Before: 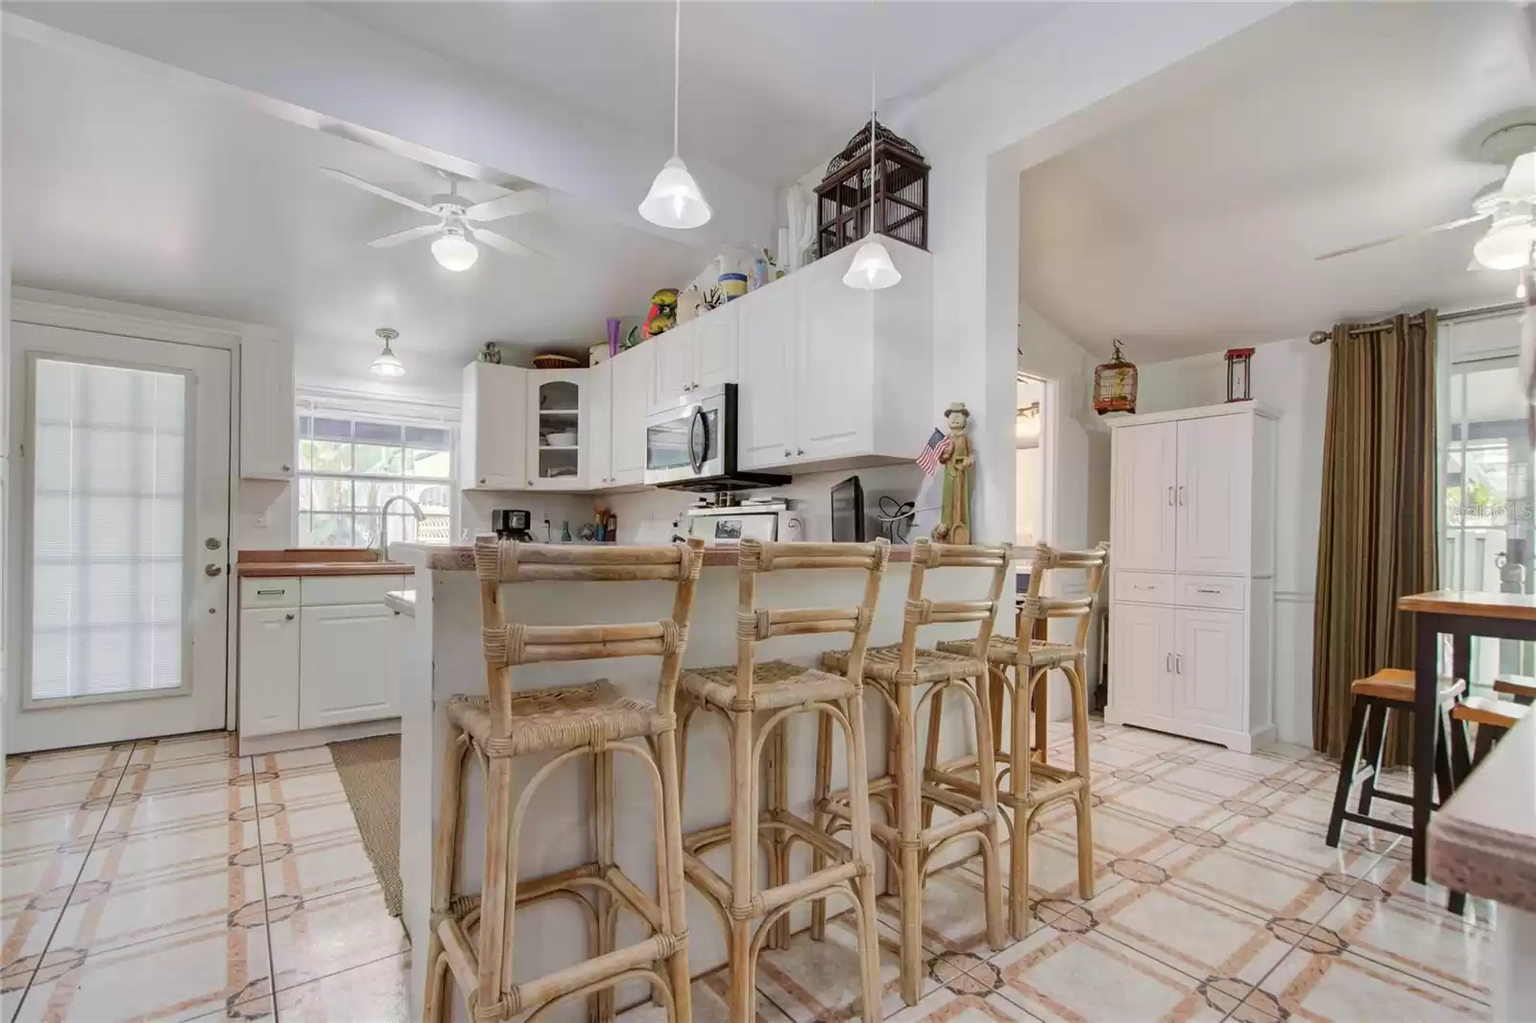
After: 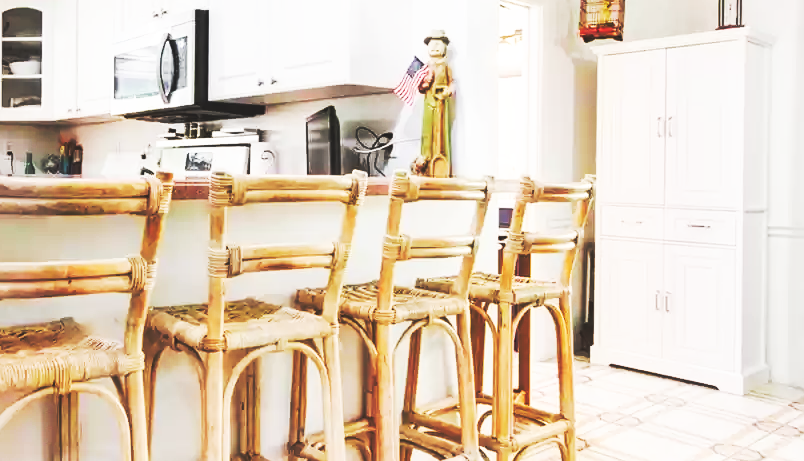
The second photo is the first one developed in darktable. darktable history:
base curve: curves: ch0 [(0, 0.015) (0.085, 0.116) (0.134, 0.298) (0.19, 0.545) (0.296, 0.764) (0.599, 0.982) (1, 1)], preserve colors none
crop: left 35.03%, top 36.625%, right 14.663%, bottom 20.057%
